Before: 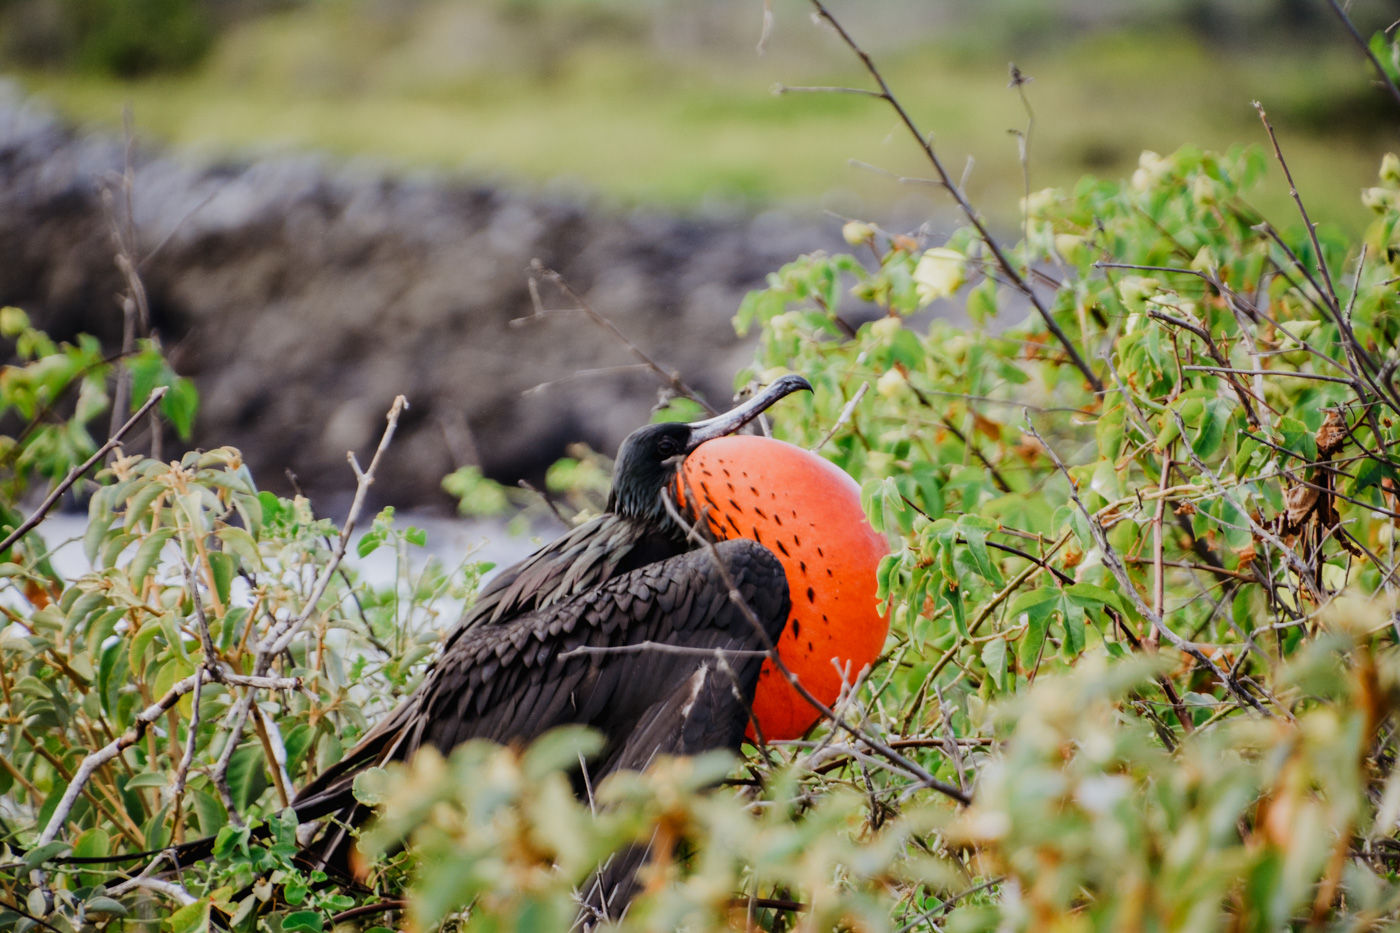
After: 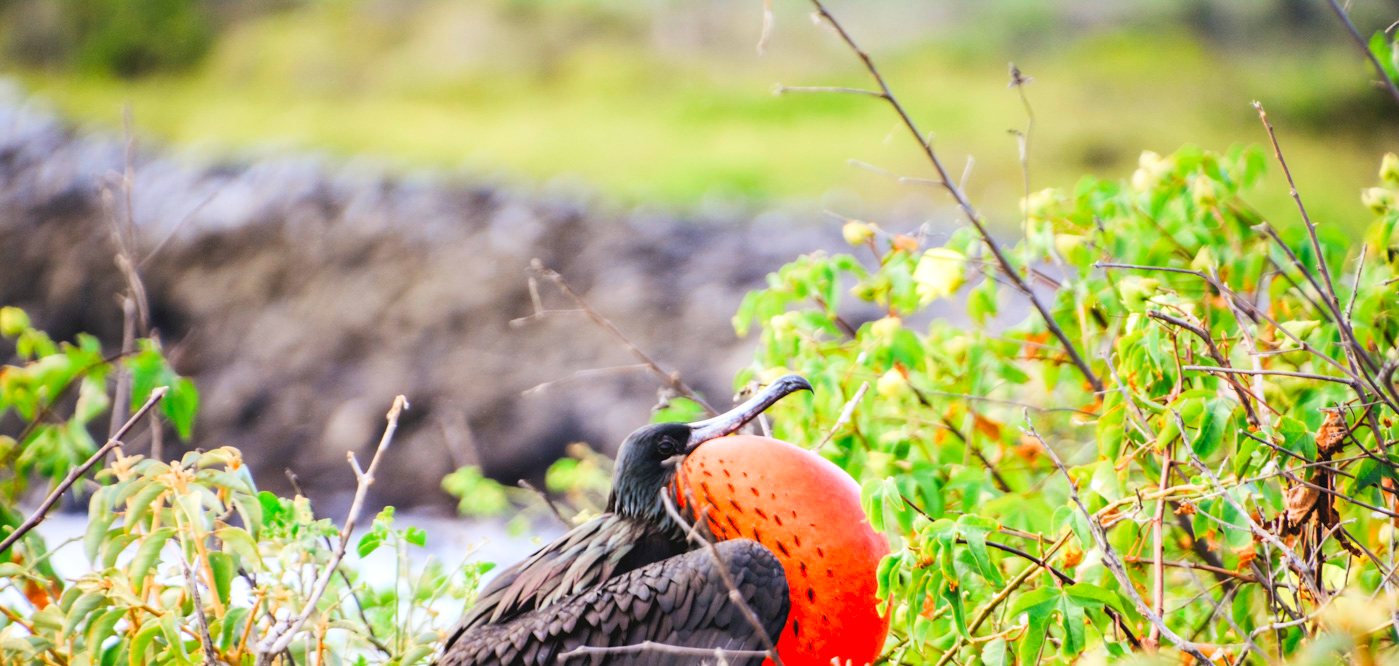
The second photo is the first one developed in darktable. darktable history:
crop: bottom 28.576%
exposure: black level correction 0, exposure 0.6 EV, compensate highlight preservation false
contrast brightness saturation: contrast 0.07, brightness 0.18, saturation 0.4
